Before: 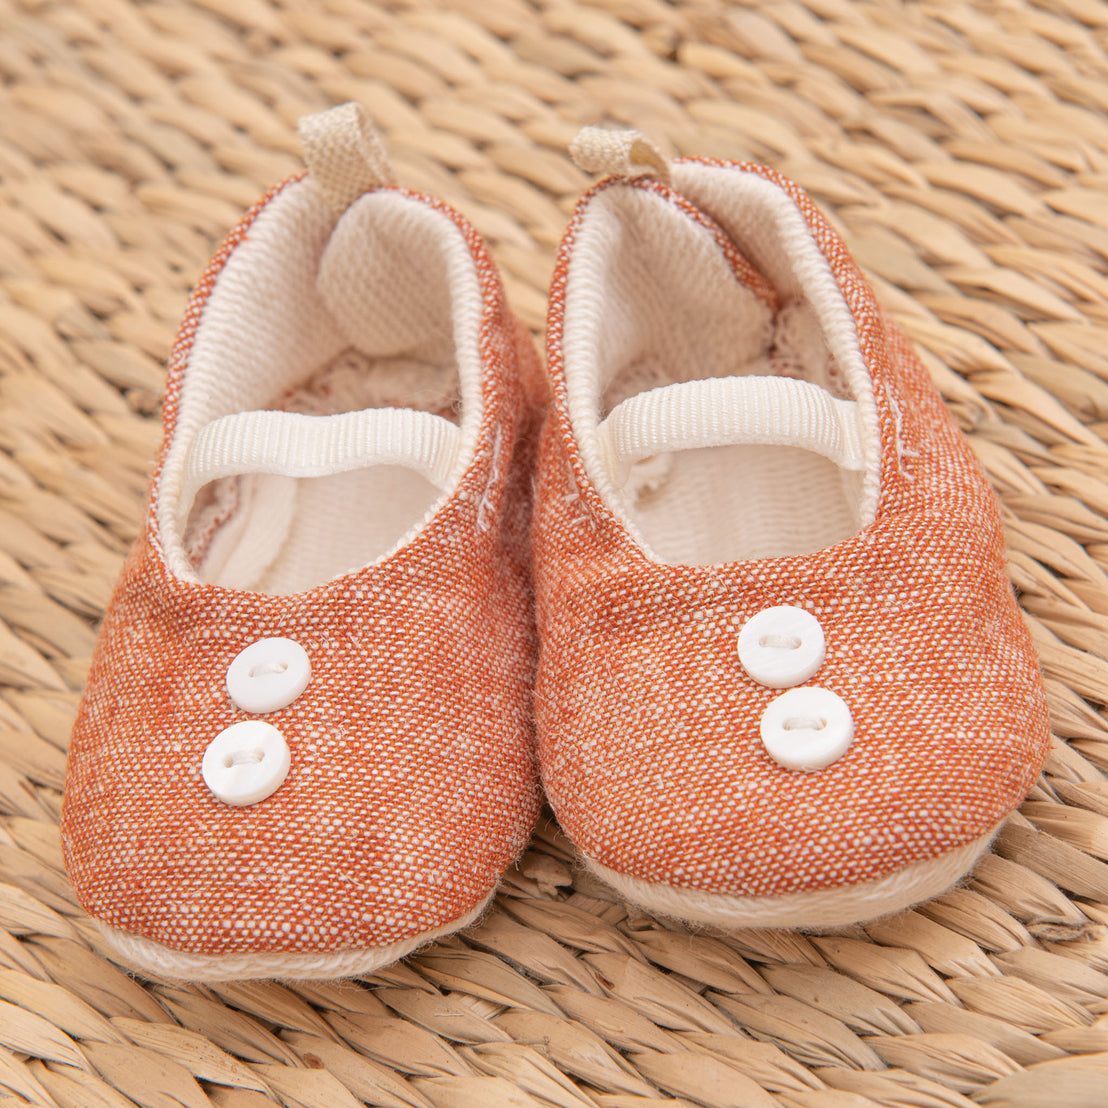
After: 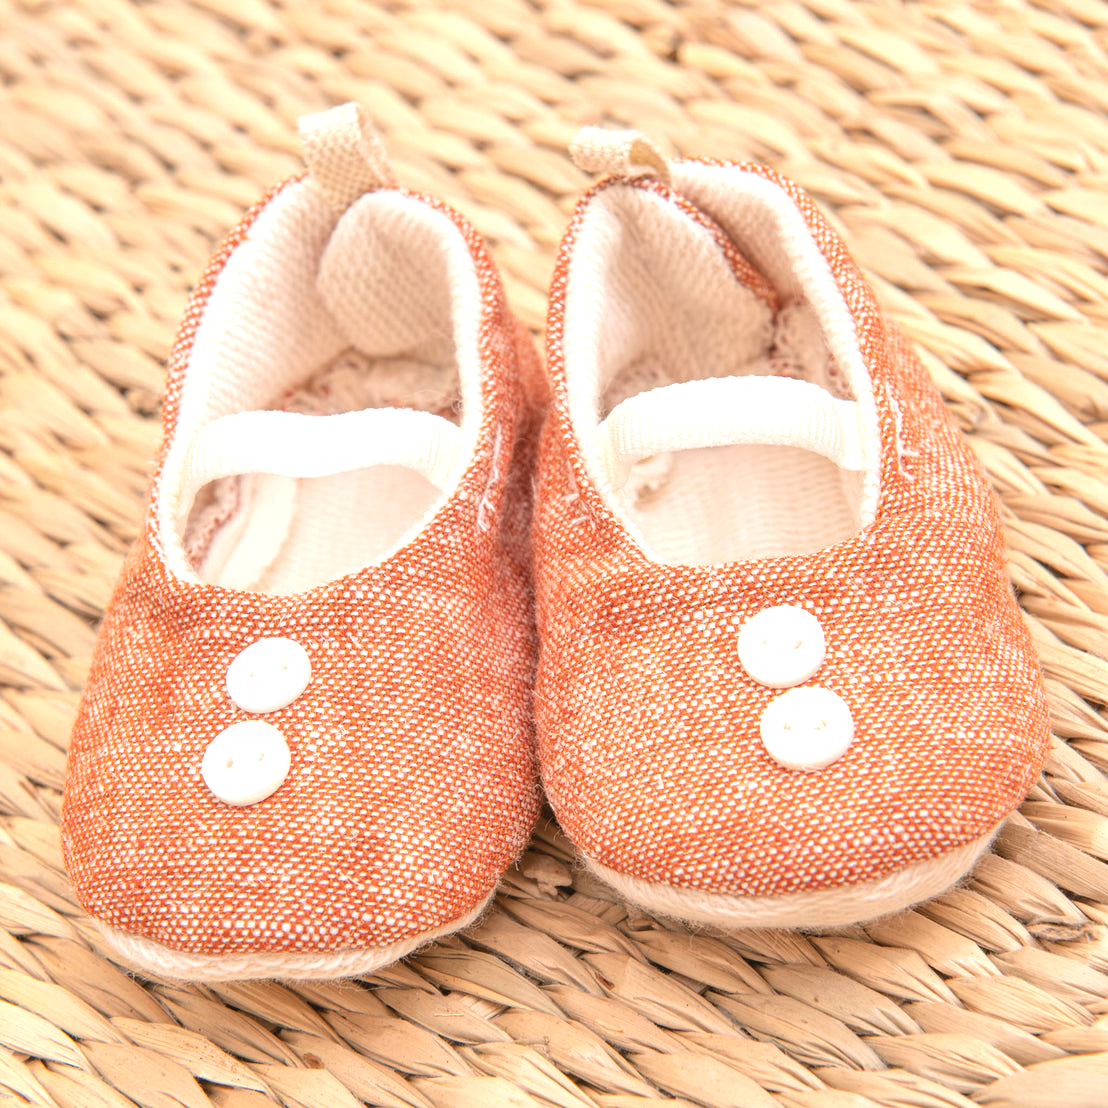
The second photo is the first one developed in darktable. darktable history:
base curve: preserve colors none
exposure: black level correction 0, exposure 0.691 EV, compensate highlight preservation false
